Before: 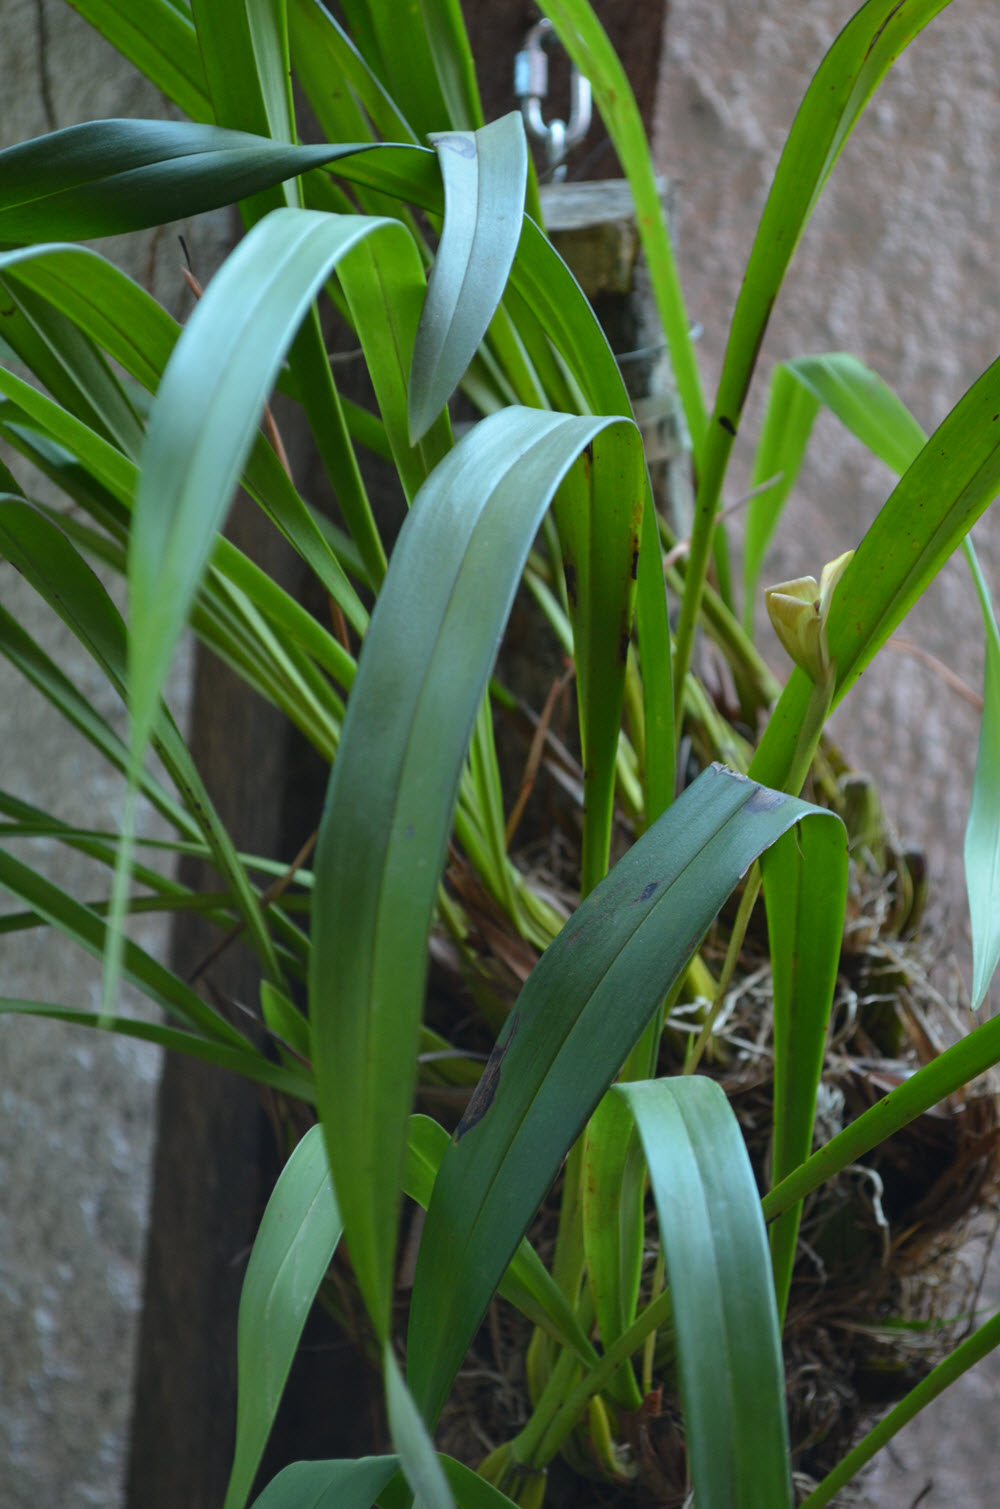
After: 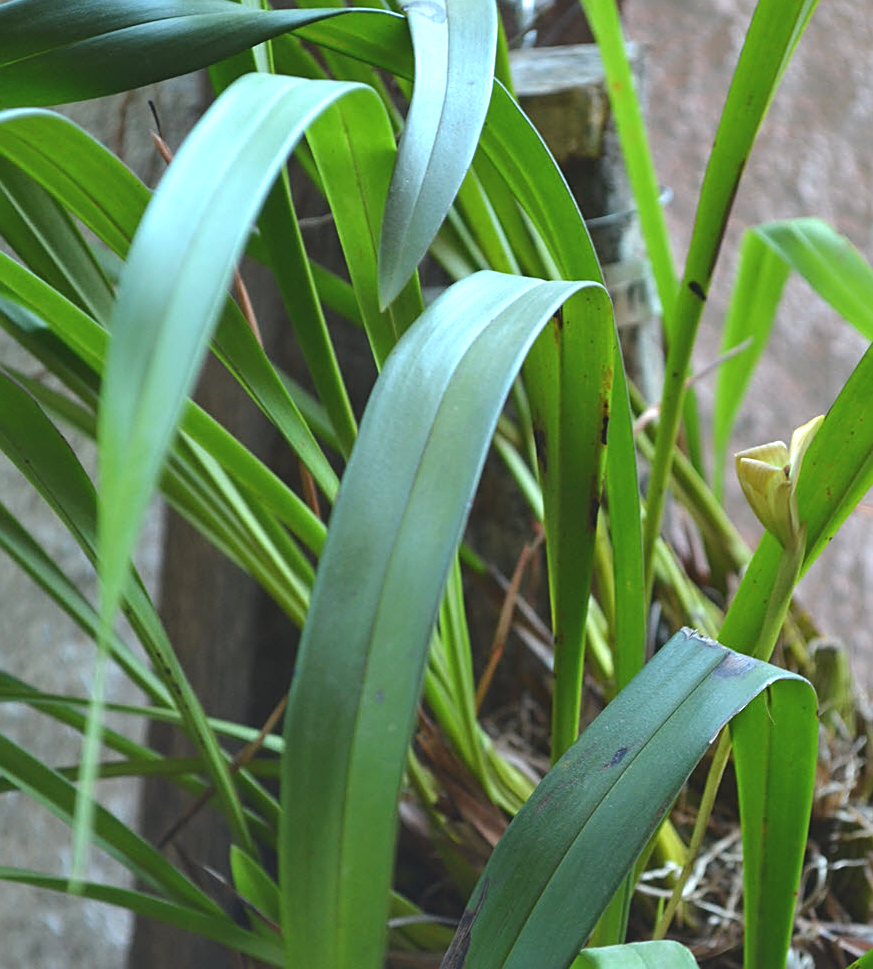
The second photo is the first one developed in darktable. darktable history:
color correction: highlights b* 0.046
exposure: black level correction -0.005, exposure 0.625 EV, compensate highlight preservation false
sharpen: on, module defaults
crop: left 3.021%, top 8.955%, right 9.607%, bottom 26.823%
